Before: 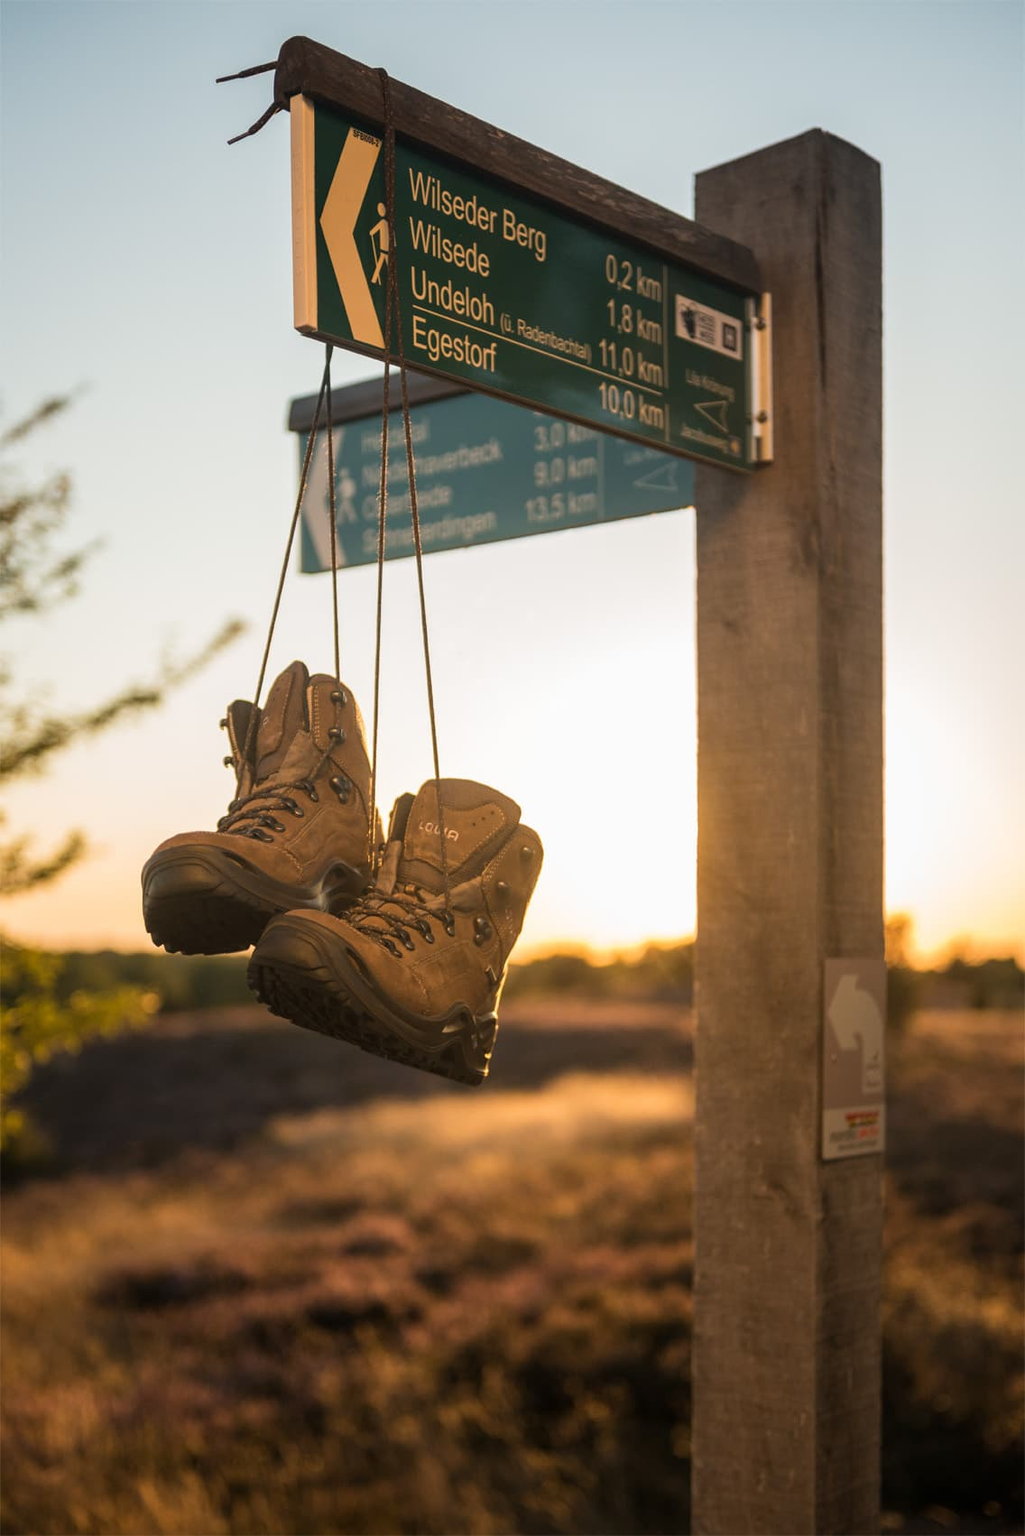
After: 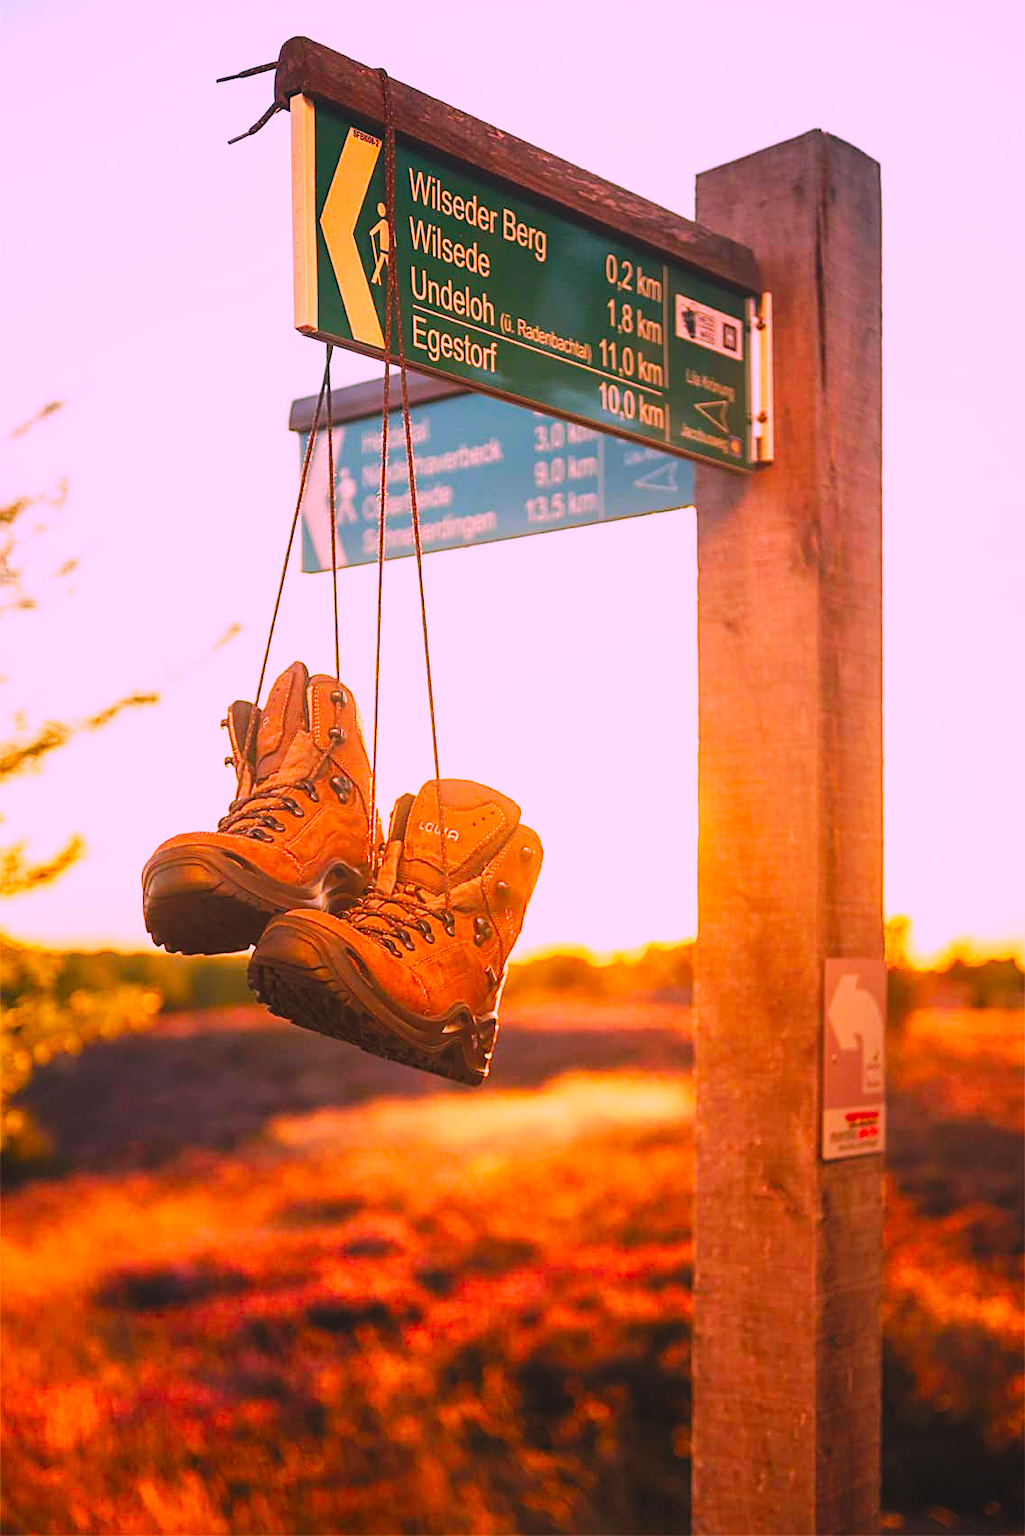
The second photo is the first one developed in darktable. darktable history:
contrast brightness saturation: contrast -0.099, brightness 0.049, saturation 0.082
base curve: curves: ch0 [(0, 0) (0.018, 0.026) (0.143, 0.37) (0.33, 0.731) (0.458, 0.853) (0.735, 0.965) (0.905, 0.986) (1, 1)], preserve colors none
sharpen: on, module defaults
color correction: highlights a* 19.22, highlights b* -11.93, saturation 1.66
